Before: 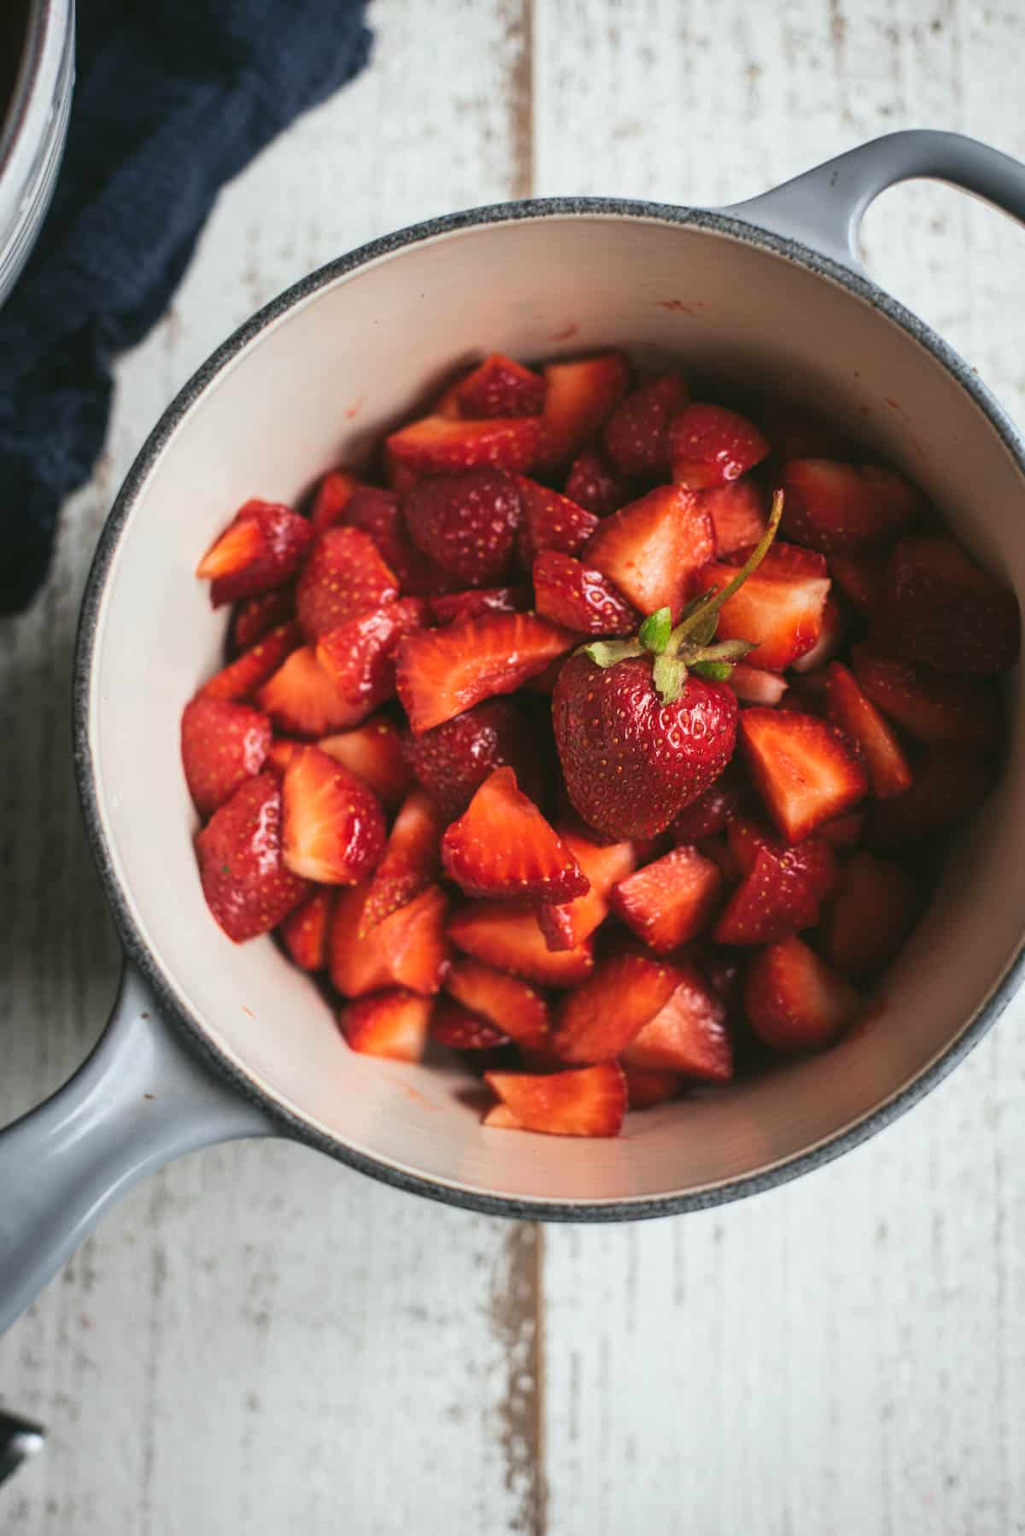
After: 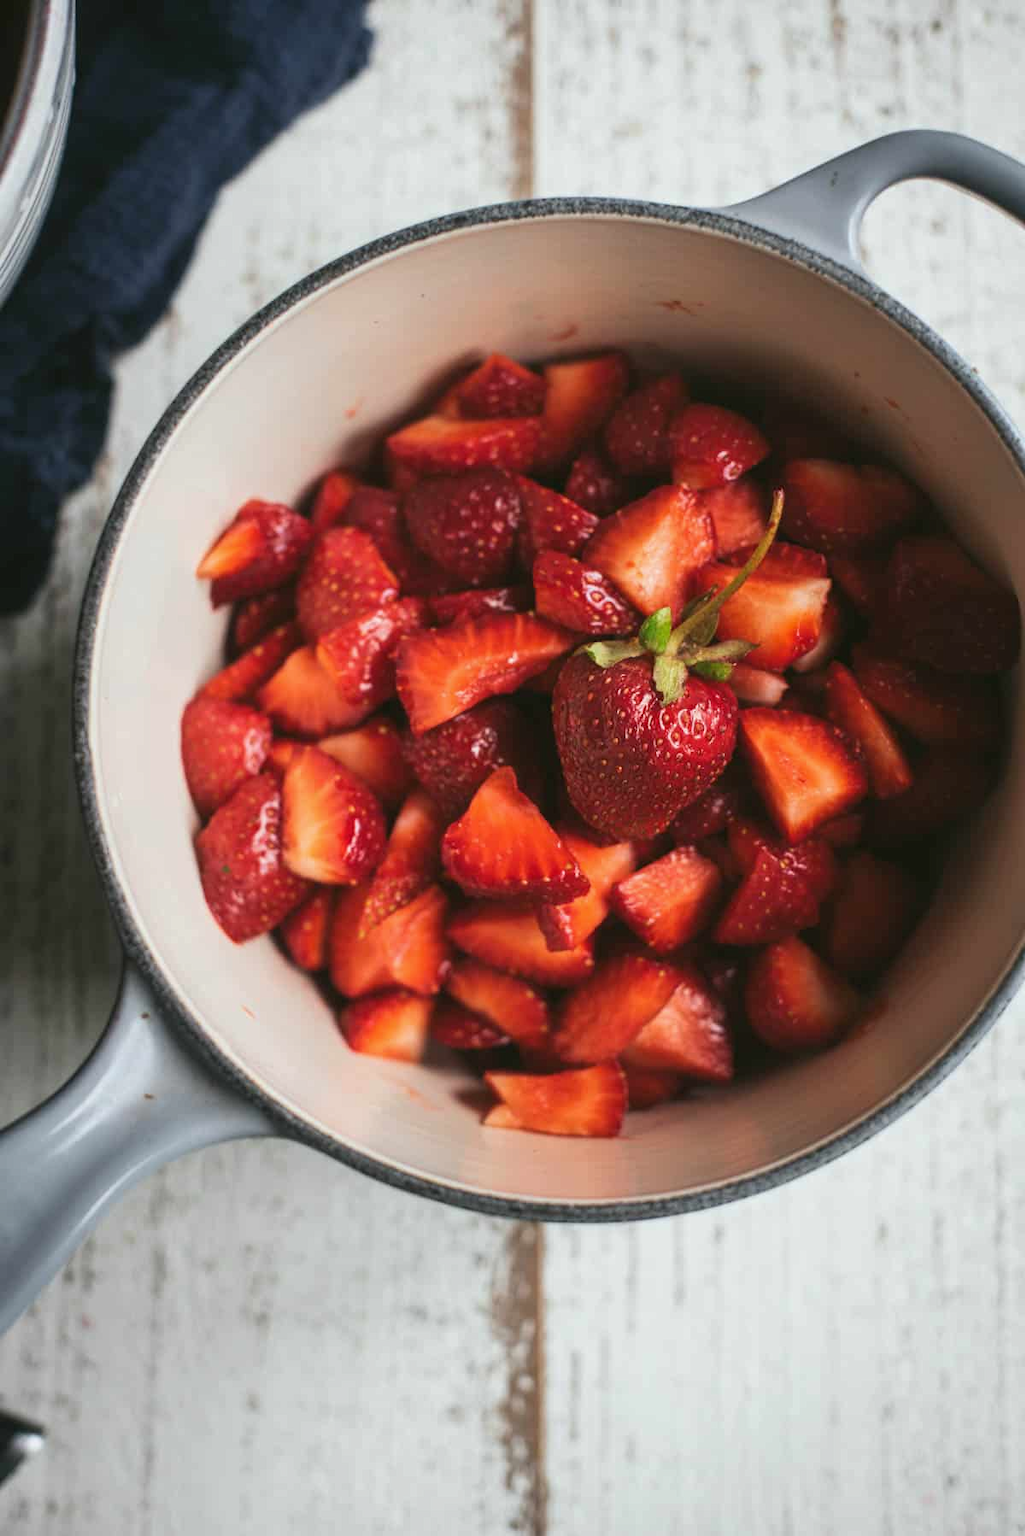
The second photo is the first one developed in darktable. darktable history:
exposure: exposure -0.053 EV, compensate highlight preservation false
